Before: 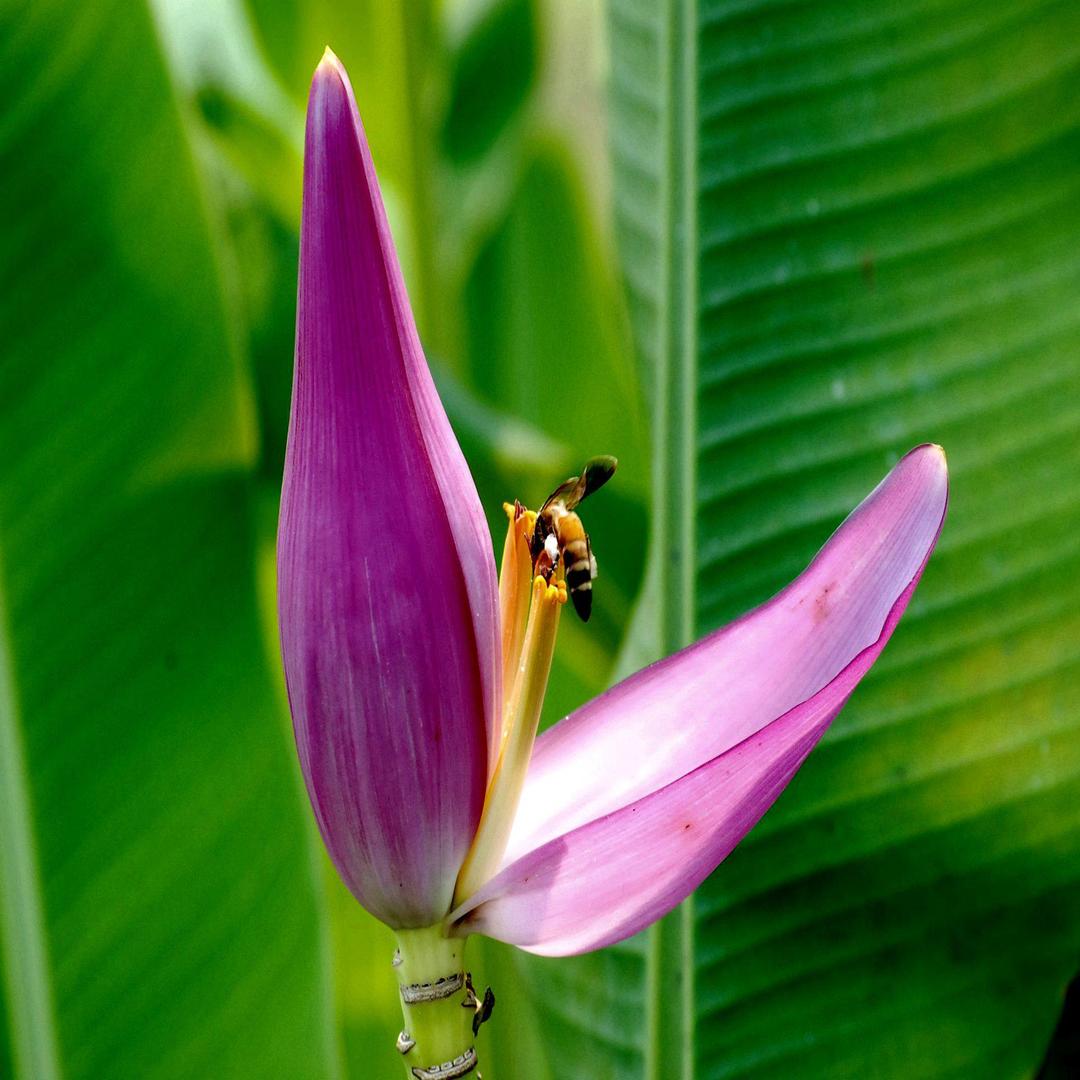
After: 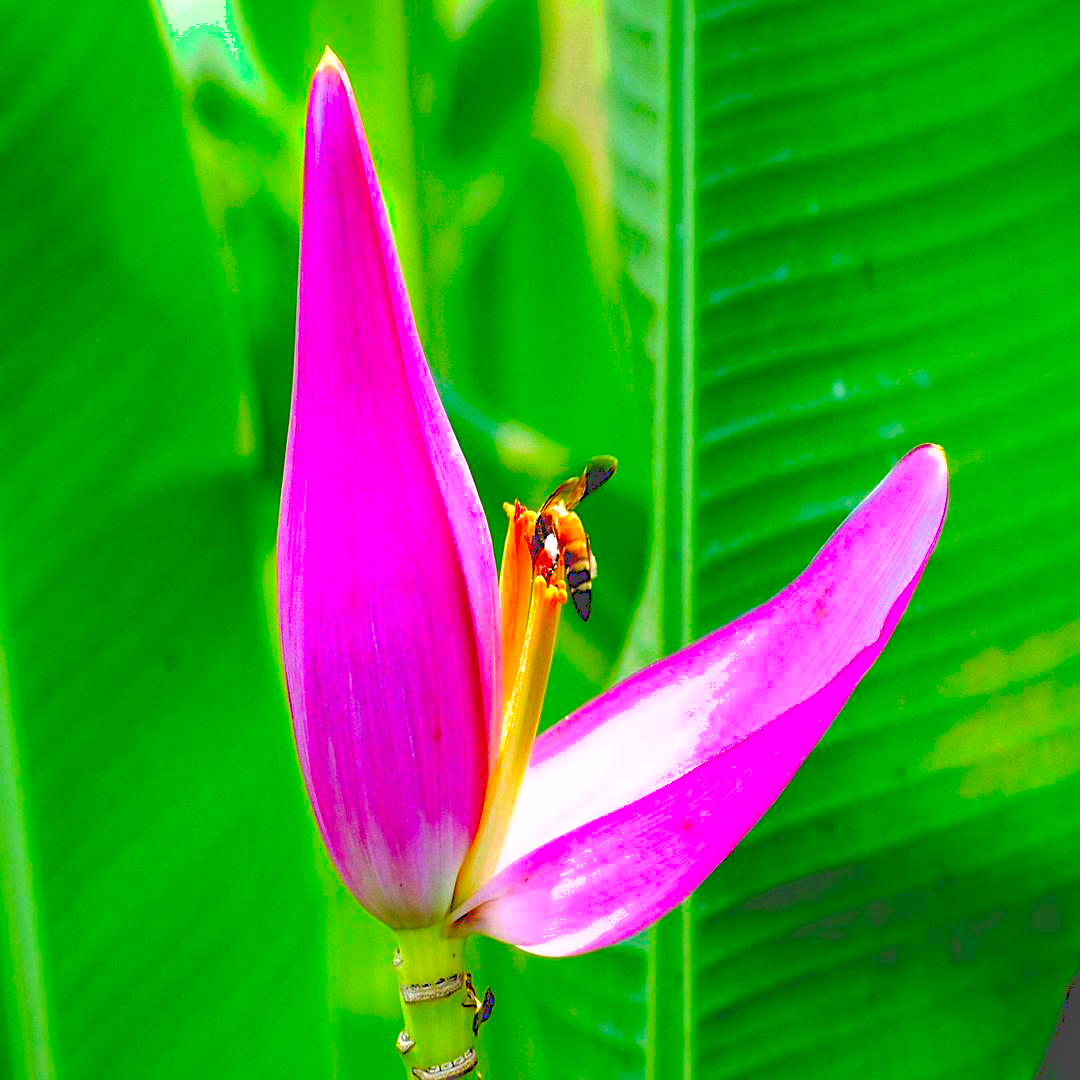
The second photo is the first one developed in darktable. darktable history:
shadows and highlights: on, module defaults
sharpen: amount 0.489
color correction: highlights a* 1.64, highlights b* -1.87, saturation 2.51
tone curve: curves: ch0 [(0, 0) (0.003, 0.238) (0.011, 0.238) (0.025, 0.242) (0.044, 0.256) (0.069, 0.277) (0.1, 0.294) (0.136, 0.315) (0.177, 0.345) (0.224, 0.379) (0.277, 0.419) (0.335, 0.463) (0.399, 0.511) (0.468, 0.566) (0.543, 0.627) (0.623, 0.687) (0.709, 0.75) (0.801, 0.824) (0.898, 0.89) (1, 1)], preserve colors none
exposure: black level correction 0, exposure 0.591 EV, compensate exposure bias true, compensate highlight preservation false
